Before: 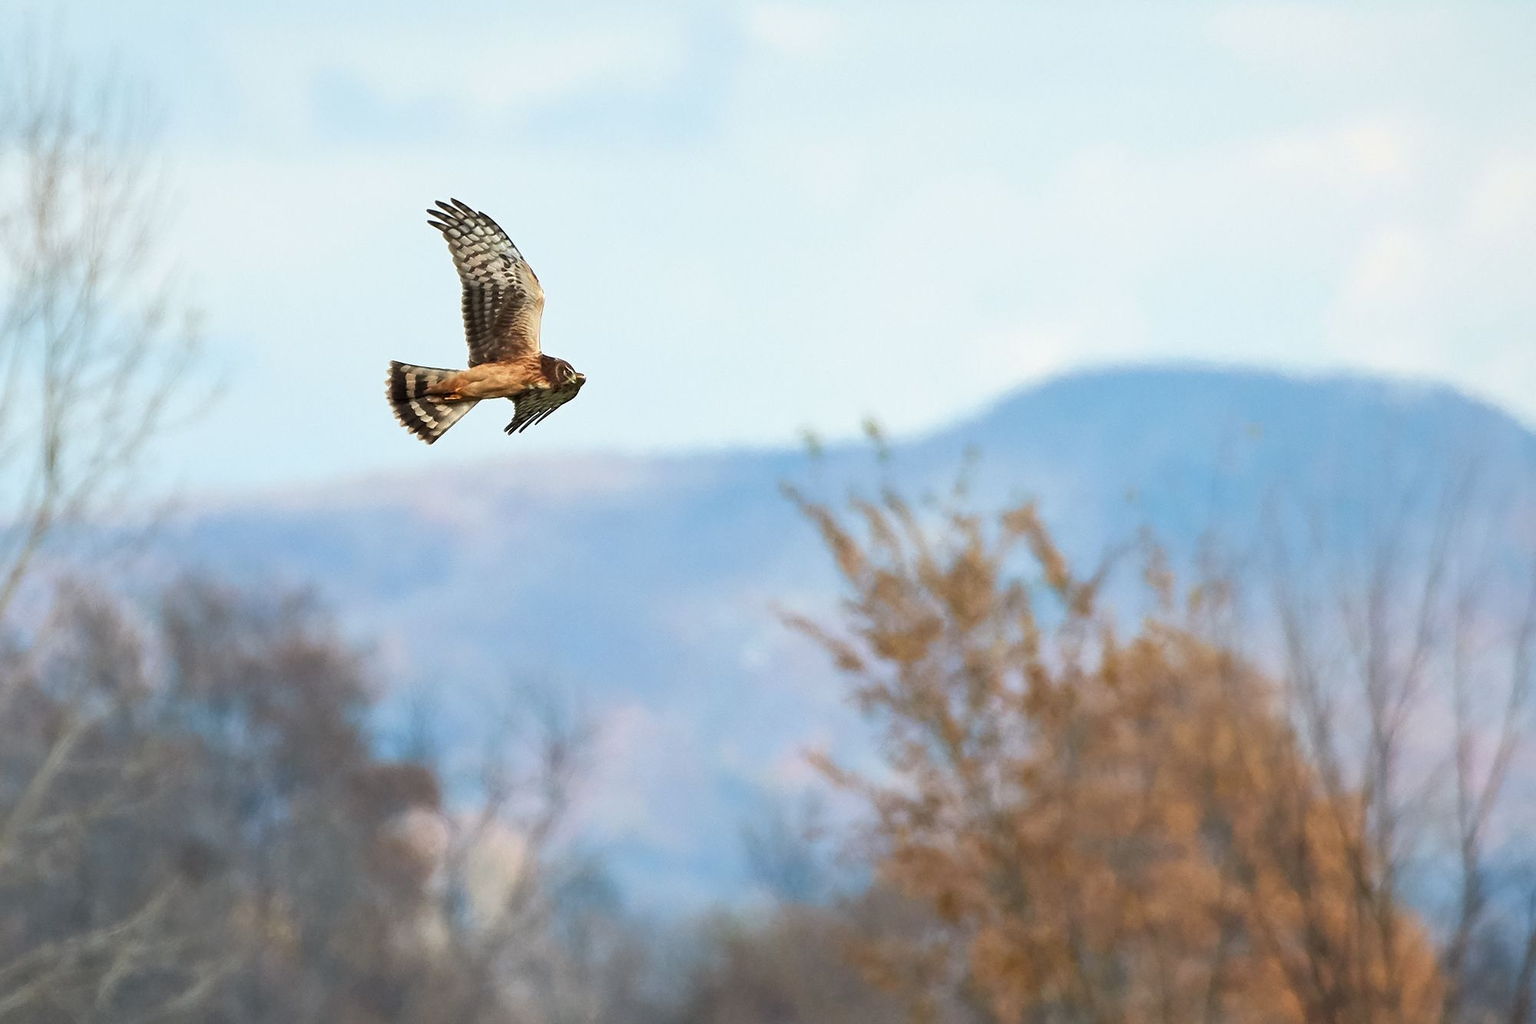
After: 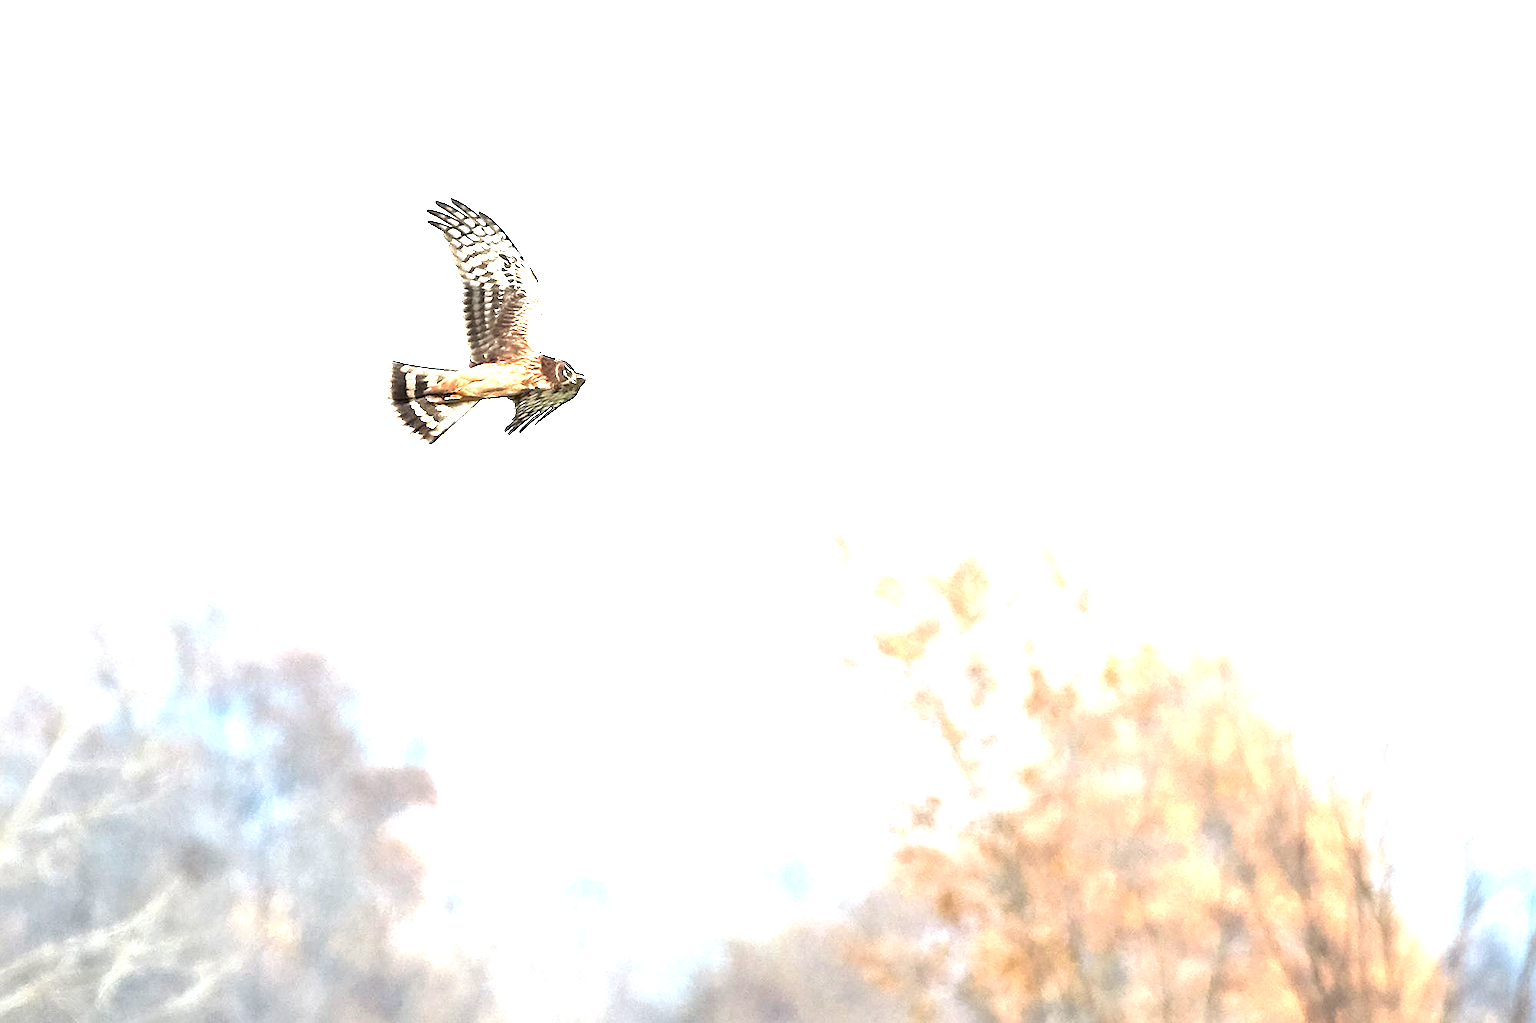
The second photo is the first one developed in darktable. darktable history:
contrast brightness saturation: contrast 0.058, brightness -0.009, saturation -0.225
sharpen: on, module defaults
exposure: black level correction 0, exposure 2.407 EV, compensate exposure bias true, compensate highlight preservation false
